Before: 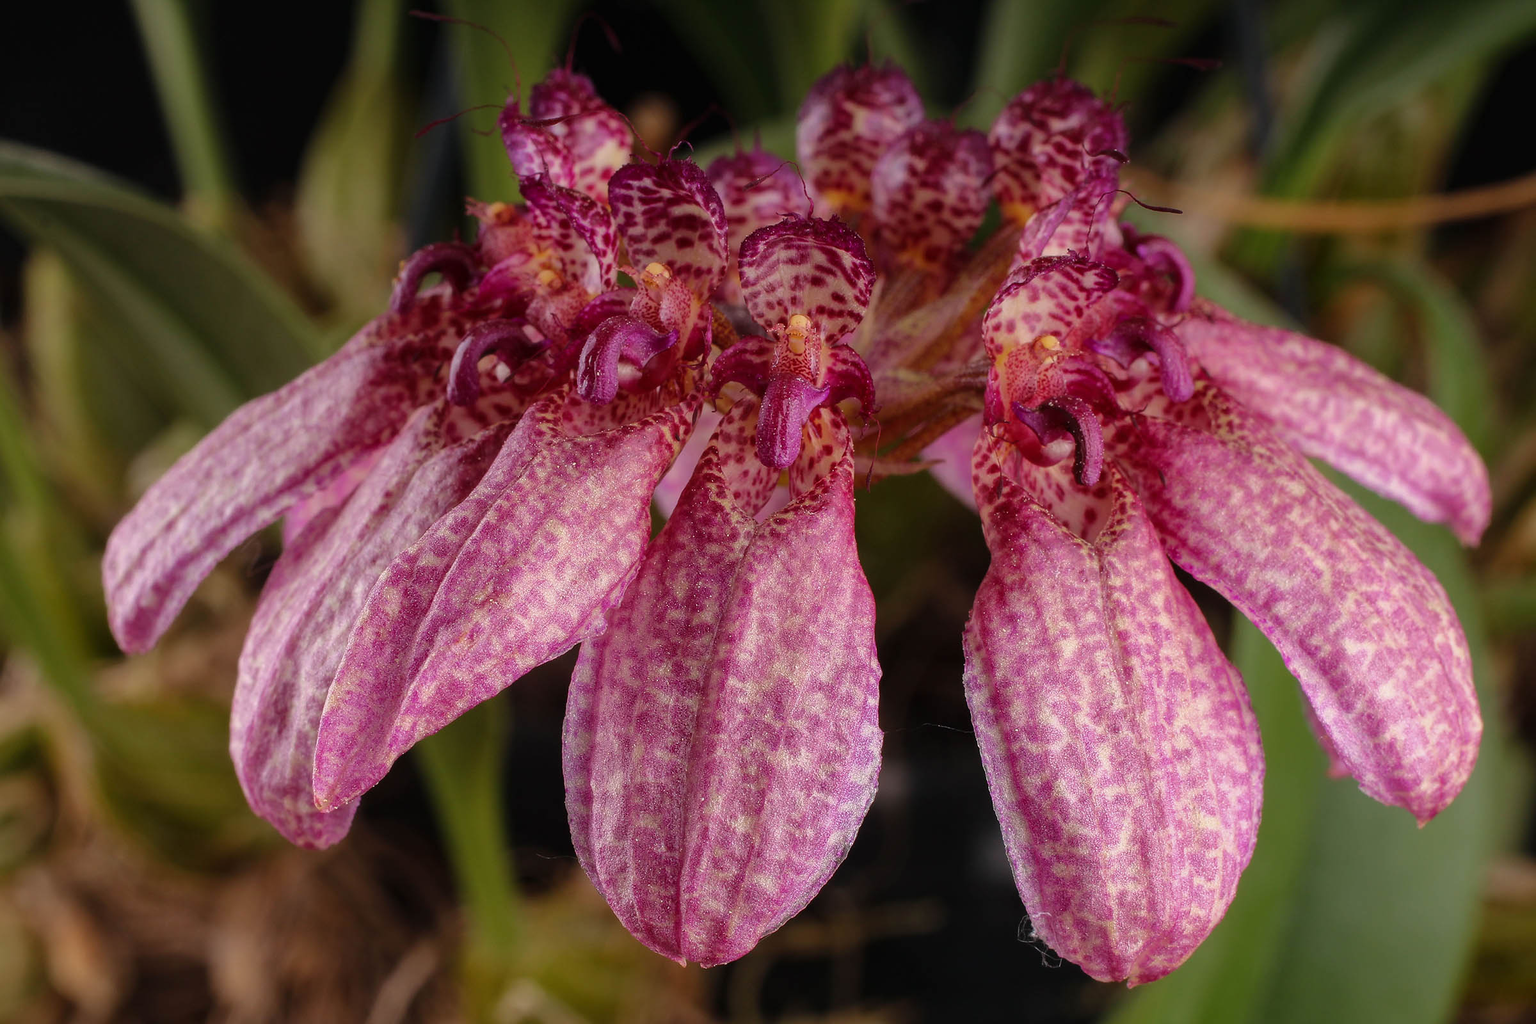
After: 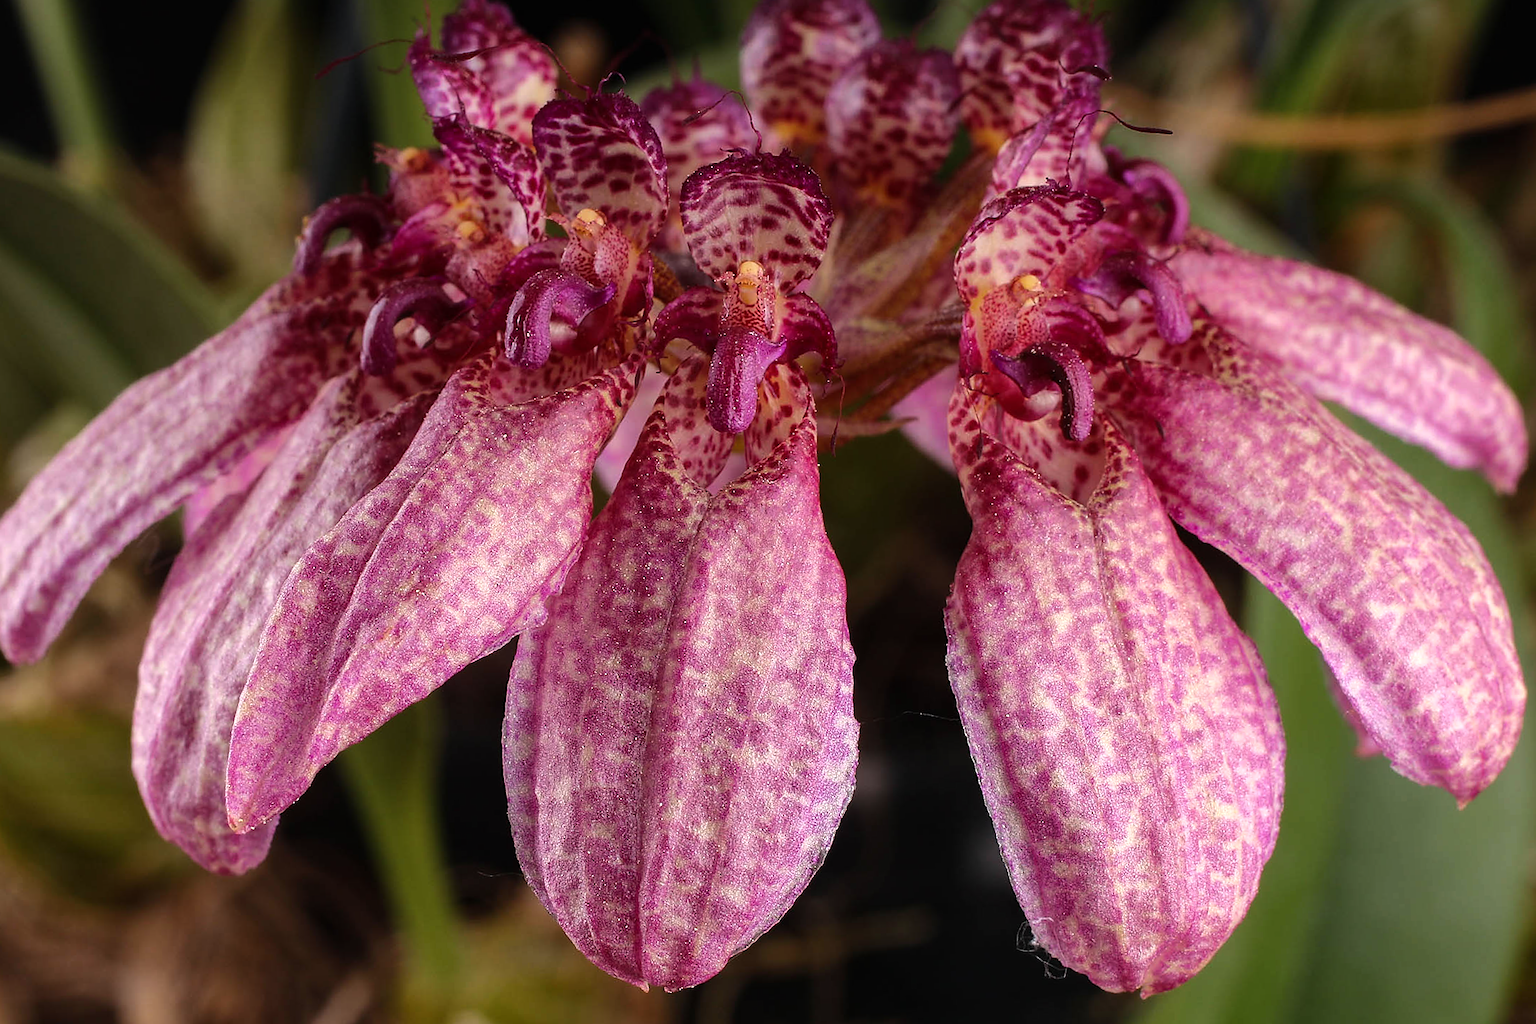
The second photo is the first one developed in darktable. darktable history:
crop and rotate: angle 1.96°, left 5.673%, top 5.673%
sharpen: radius 1.559, amount 0.373, threshold 1.271
tone equalizer: -8 EV -0.417 EV, -7 EV -0.389 EV, -6 EV -0.333 EV, -5 EV -0.222 EV, -3 EV 0.222 EV, -2 EV 0.333 EV, -1 EV 0.389 EV, +0 EV 0.417 EV, edges refinement/feathering 500, mask exposure compensation -1.57 EV, preserve details no
